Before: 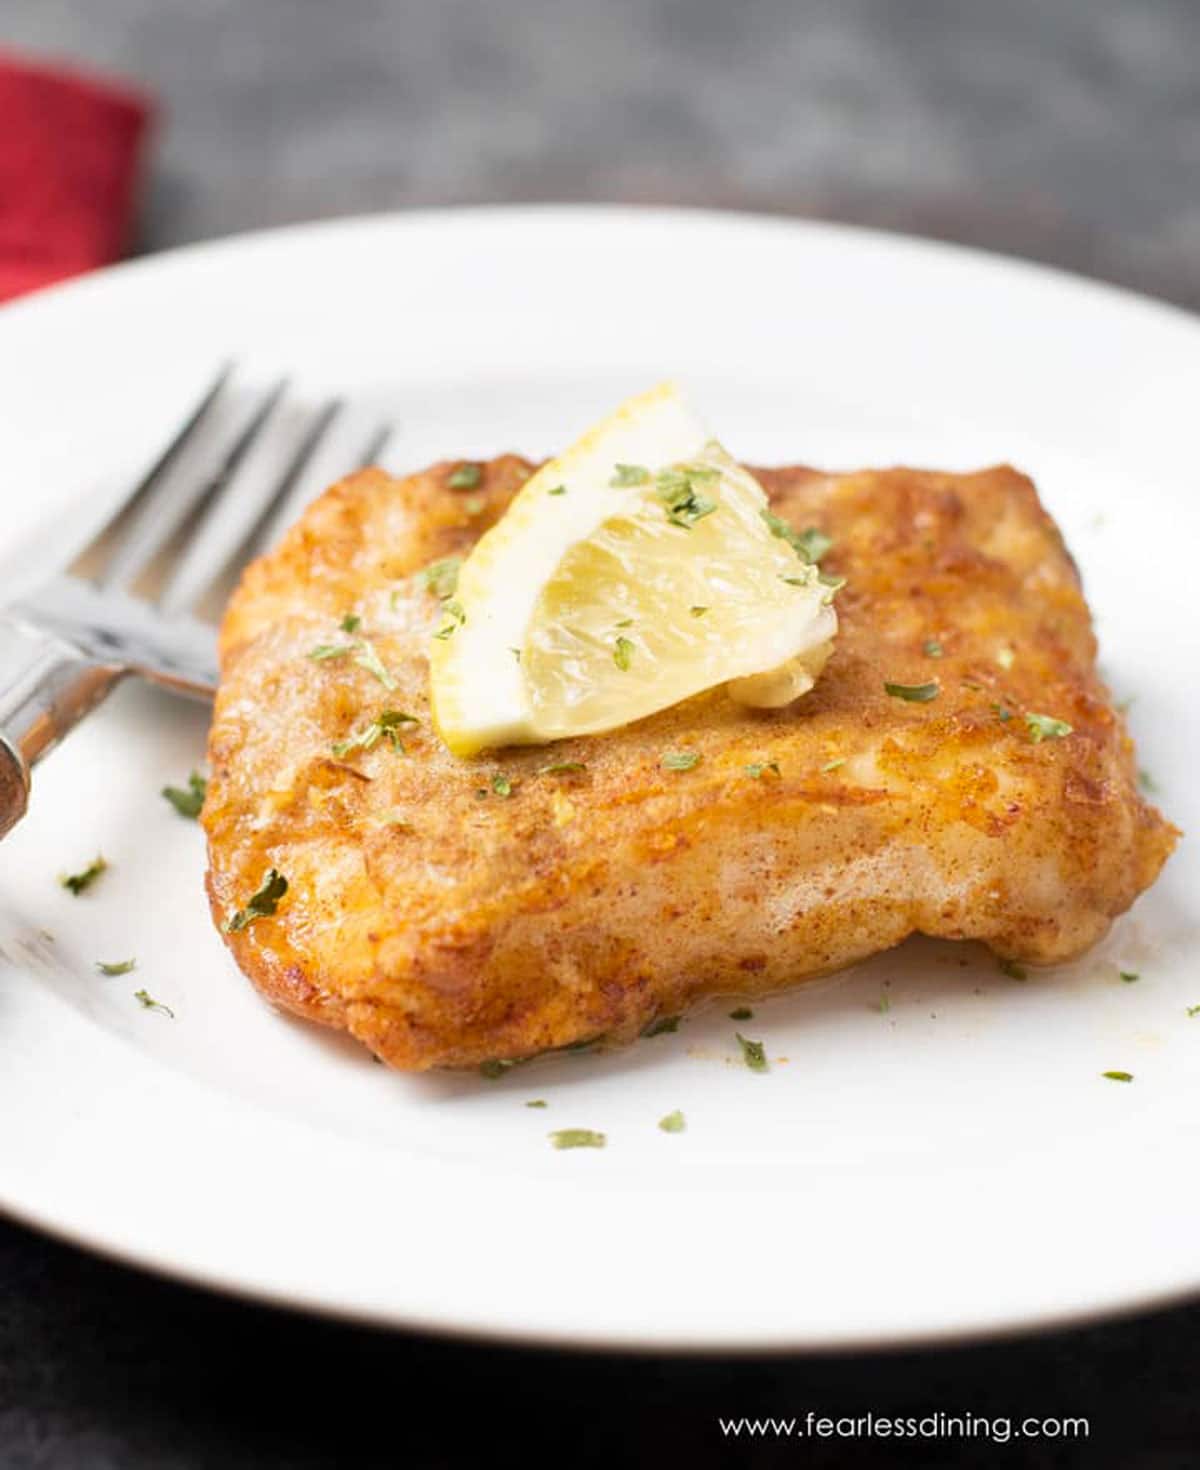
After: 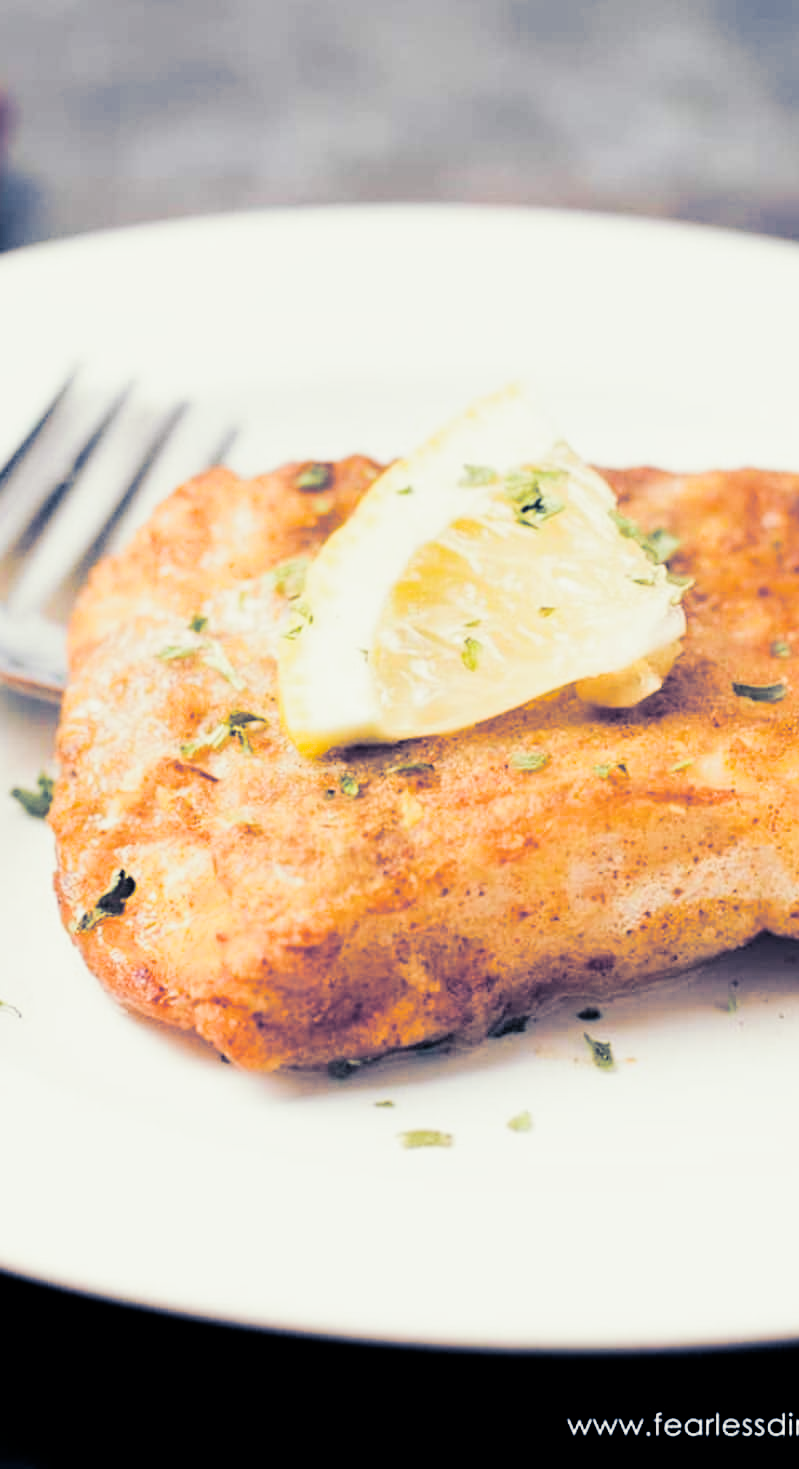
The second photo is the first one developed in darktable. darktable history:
split-toning: shadows › hue 226.8°, shadows › saturation 0.84
exposure: exposure 0.6 EV, compensate highlight preservation false
crop and rotate: left 12.673%, right 20.66%
filmic rgb: black relative exposure -5 EV, hardness 2.88, contrast 1.3, highlights saturation mix -30%
